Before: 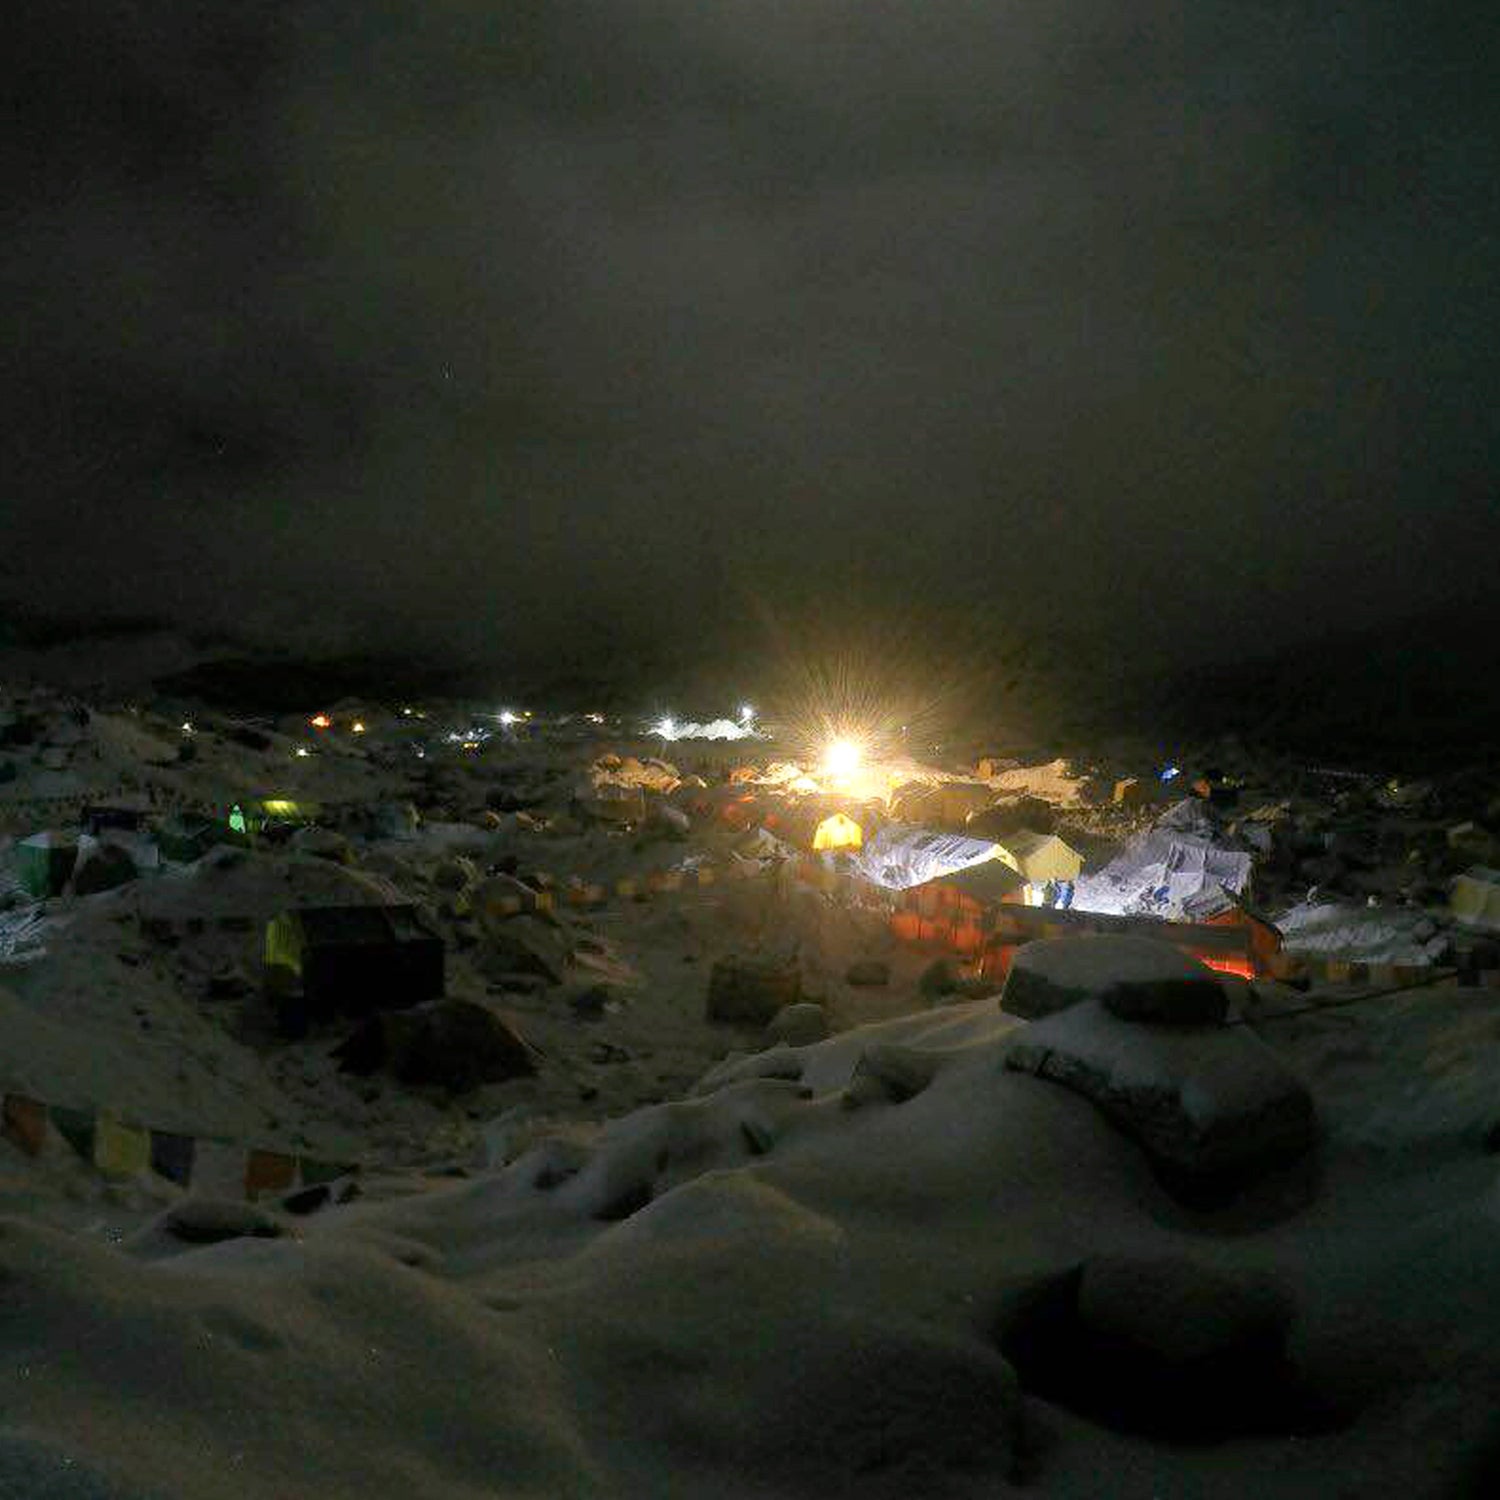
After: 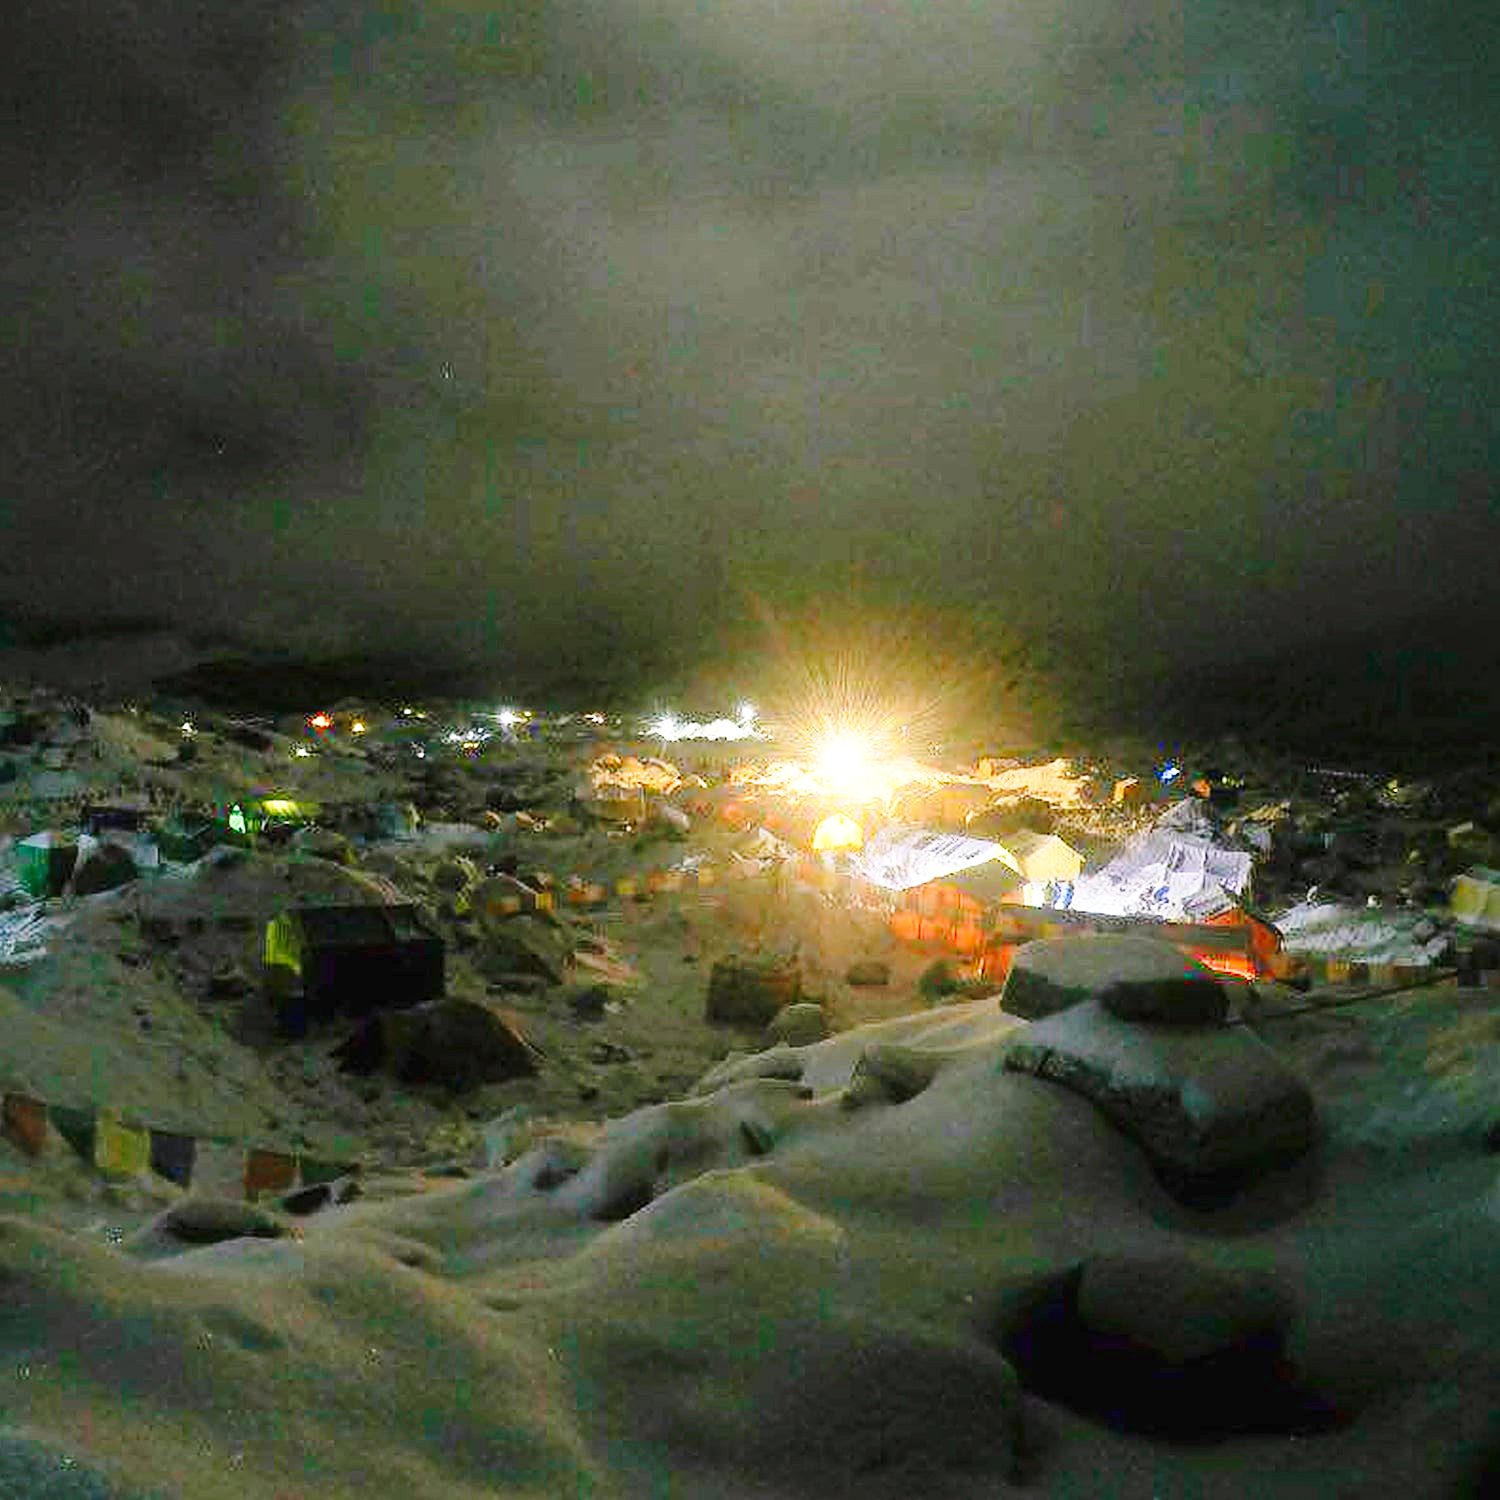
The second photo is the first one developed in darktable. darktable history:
levels: levels [0, 0.445, 1]
sharpen: on, module defaults
exposure: black level correction 0, exposure 0.5 EV, compensate exposure bias true, compensate highlight preservation false
base curve: curves: ch0 [(0, 0) (0.028, 0.03) (0.121, 0.232) (0.46, 0.748) (0.859, 0.968) (1, 1)], preserve colors none
haze removal: strength -0.051, compatibility mode true, adaptive false
